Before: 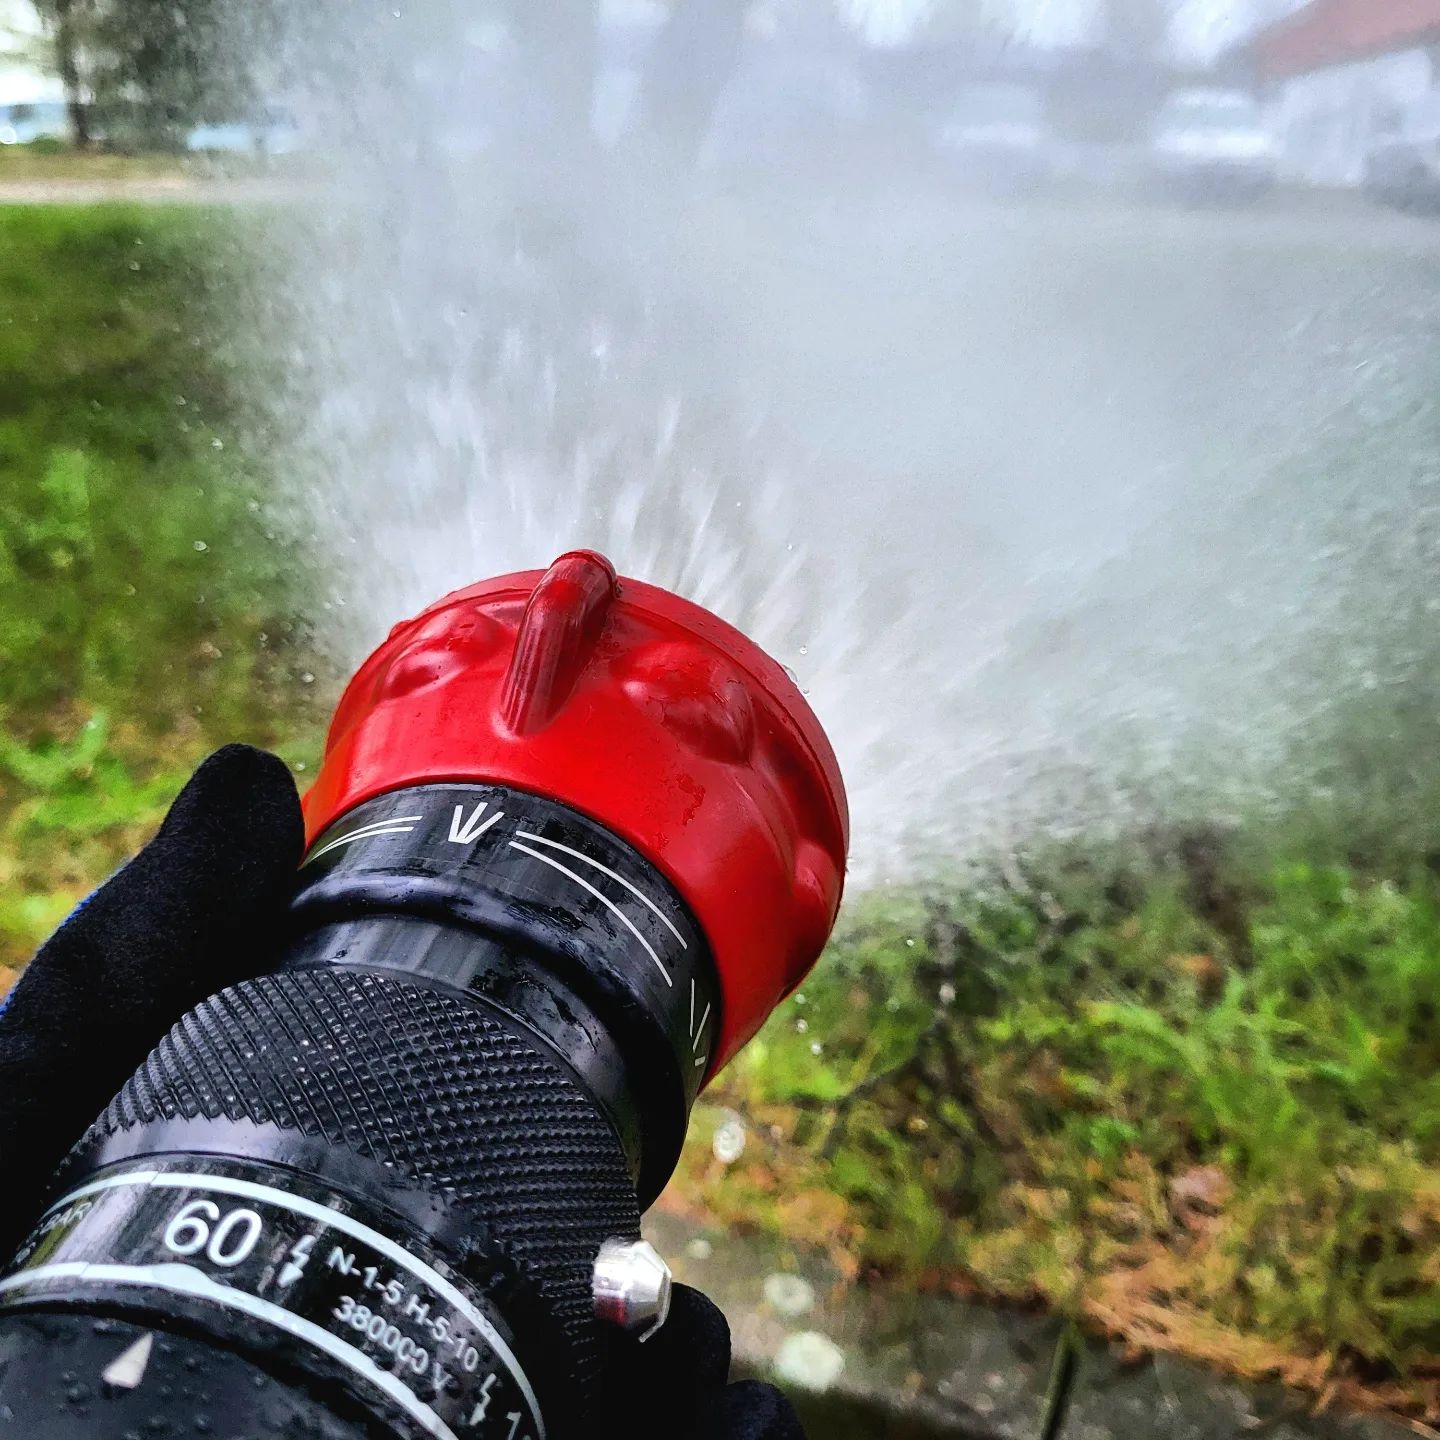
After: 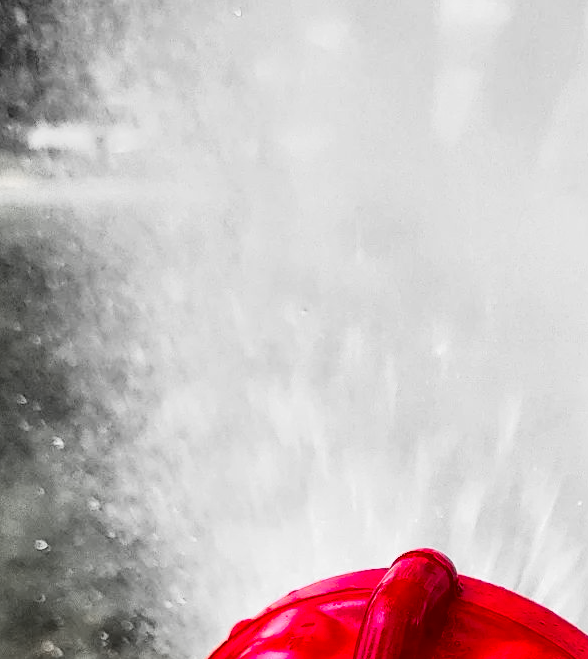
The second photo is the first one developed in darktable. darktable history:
color zones: curves: ch1 [(0, 0.831) (0.08, 0.771) (0.157, 0.268) (0.241, 0.207) (0.562, -0.005) (0.714, -0.013) (0.876, 0.01) (1, 0.831)], mix 27.12%
crop and rotate: left 11.048%, top 0.091%, right 48.087%, bottom 54.144%
tone curve: curves: ch0 [(0, 0) (0.003, 0.008) (0.011, 0.008) (0.025, 0.011) (0.044, 0.017) (0.069, 0.029) (0.1, 0.045) (0.136, 0.067) (0.177, 0.103) (0.224, 0.151) (0.277, 0.21) (0.335, 0.285) (0.399, 0.37) (0.468, 0.462) (0.543, 0.568) (0.623, 0.679) (0.709, 0.79) (0.801, 0.876) (0.898, 0.936) (1, 1)], color space Lab, independent channels, preserve colors none
